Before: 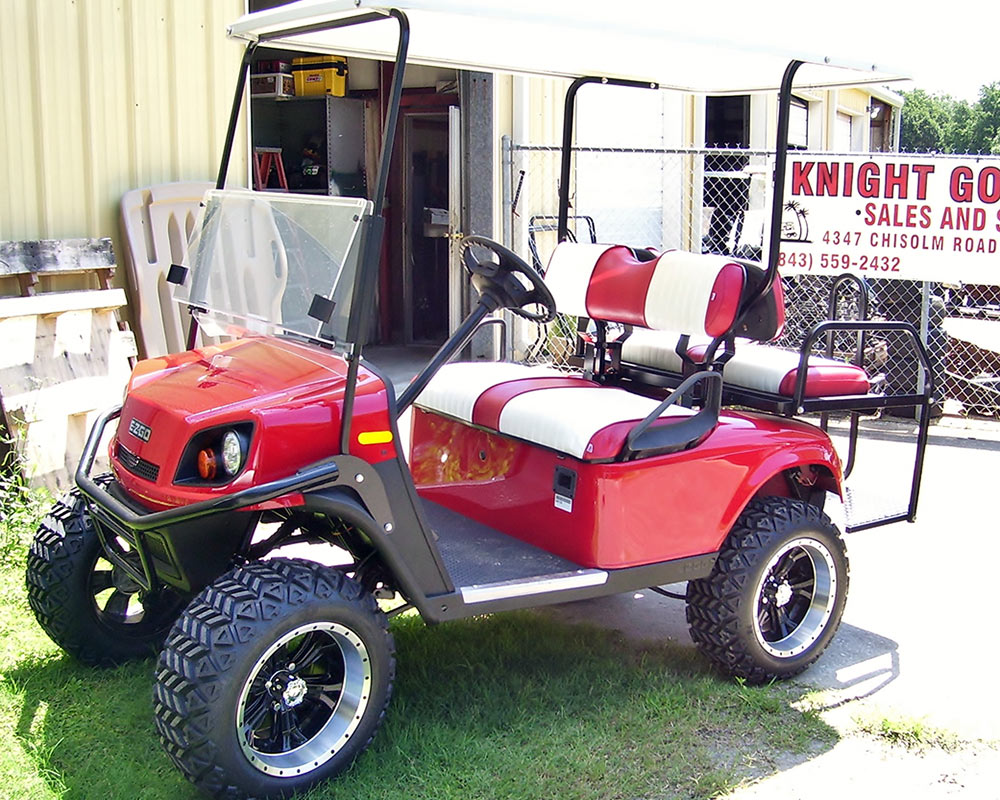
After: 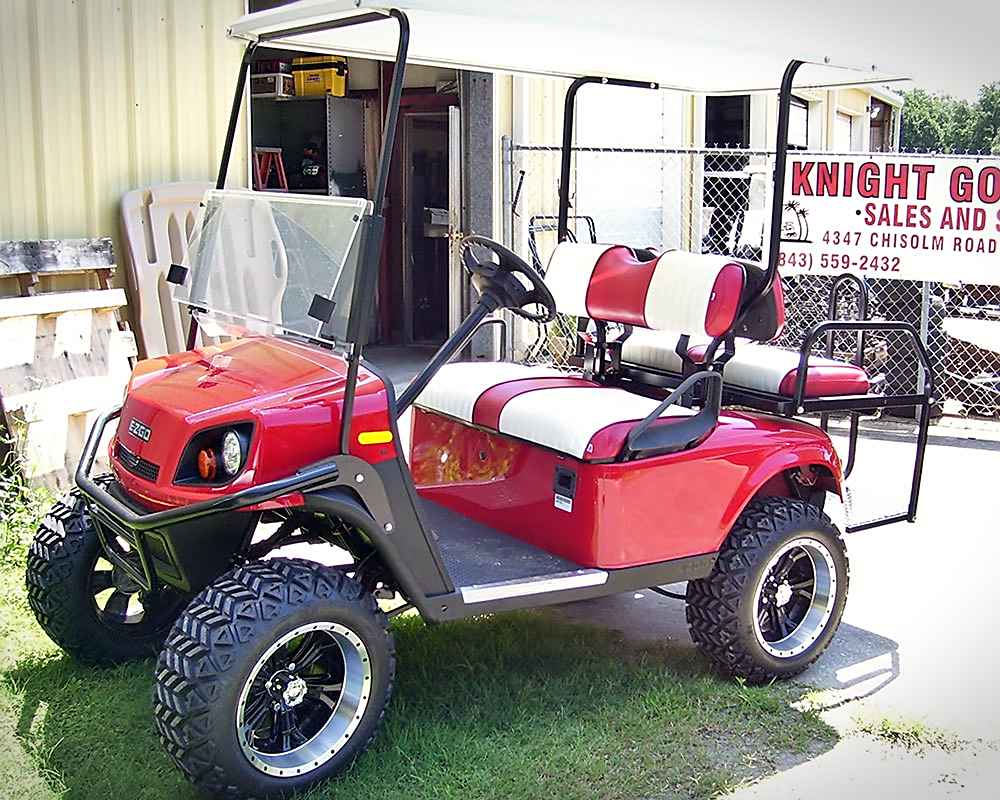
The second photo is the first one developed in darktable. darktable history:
sharpen: amount 0.478
levels: mode automatic, black 0.023%, white 99.97%, levels [0.062, 0.494, 0.925]
vignetting: fall-off start 100%, brightness -0.406, saturation -0.3, width/height ratio 1.324, dithering 8-bit output, unbound false
